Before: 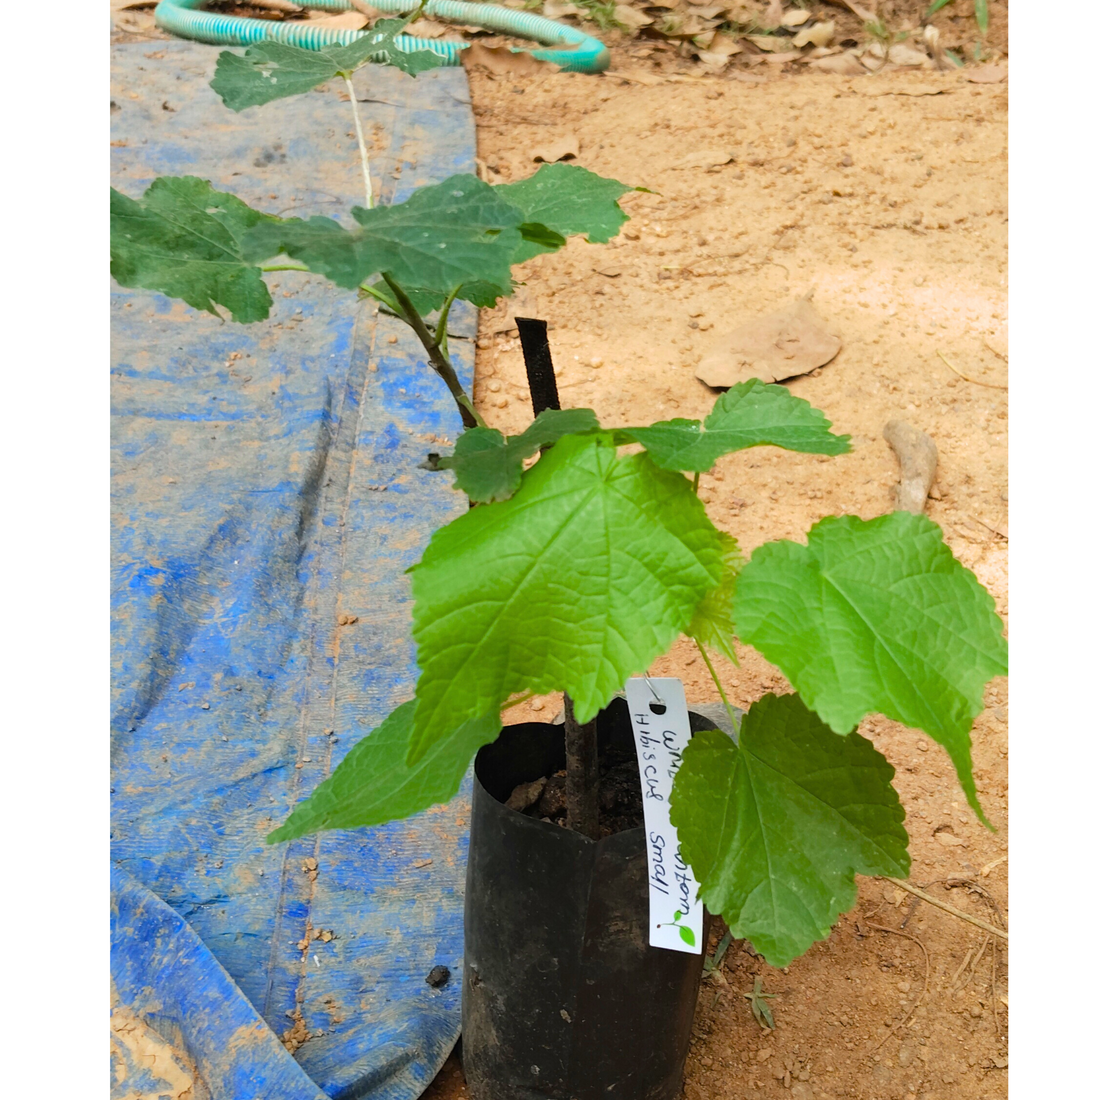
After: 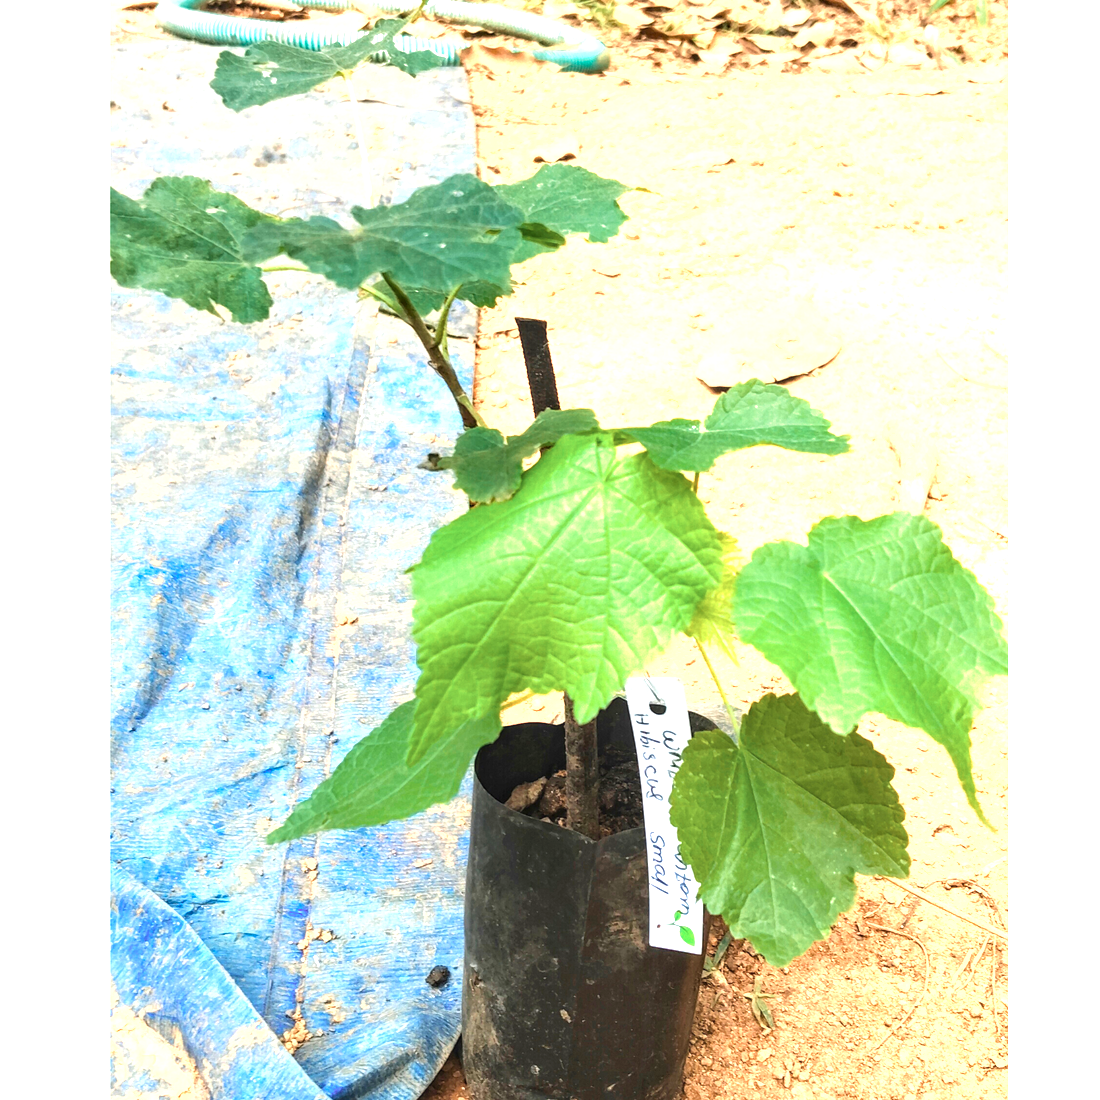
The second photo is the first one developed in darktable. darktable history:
local contrast: detail 130%
color zones: curves: ch0 [(0.018, 0.548) (0.197, 0.654) (0.425, 0.447) (0.605, 0.658) (0.732, 0.579)]; ch1 [(0.105, 0.531) (0.224, 0.531) (0.386, 0.39) (0.618, 0.456) (0.732, 0.456) (0.956, 0.421)]; ch2 [(0.039, 0.583) (0.215, 0.465) (0.399, 0.544) (0.465, 0.548) (0.614, 0.447) (0.724, 0.43) (0.882, 0.623) (0.956, 0.632)]
velvia: on, module defaults
exposure: black level correction 0, exposure 1.098 EV, compensate highlight preservation false
